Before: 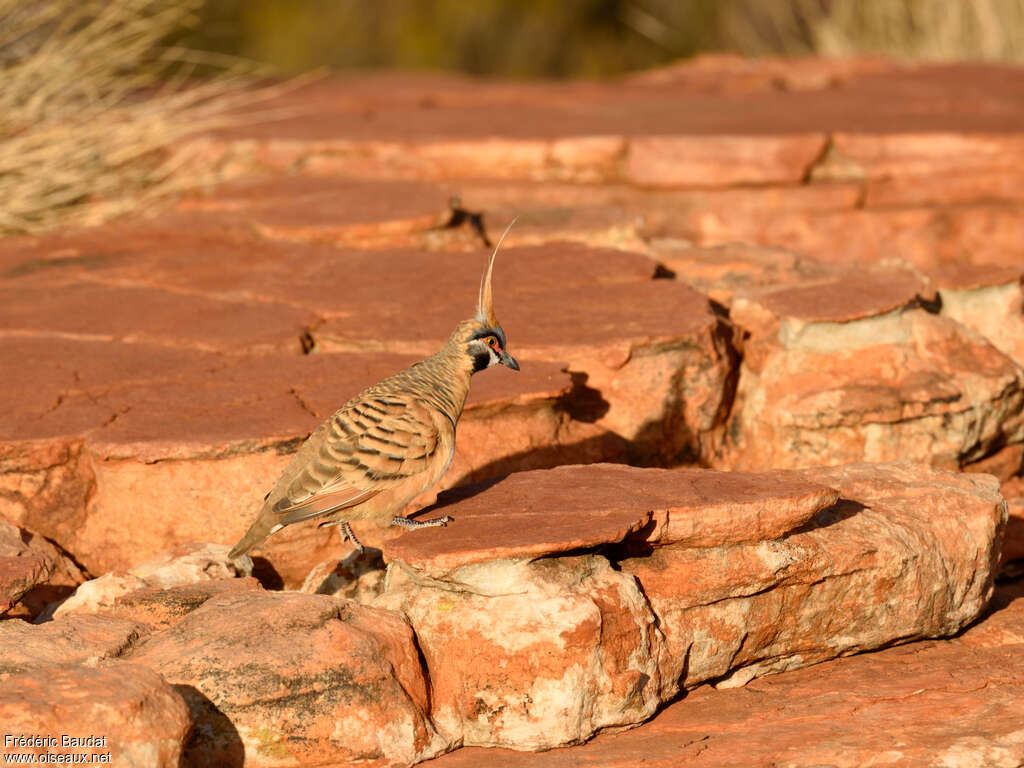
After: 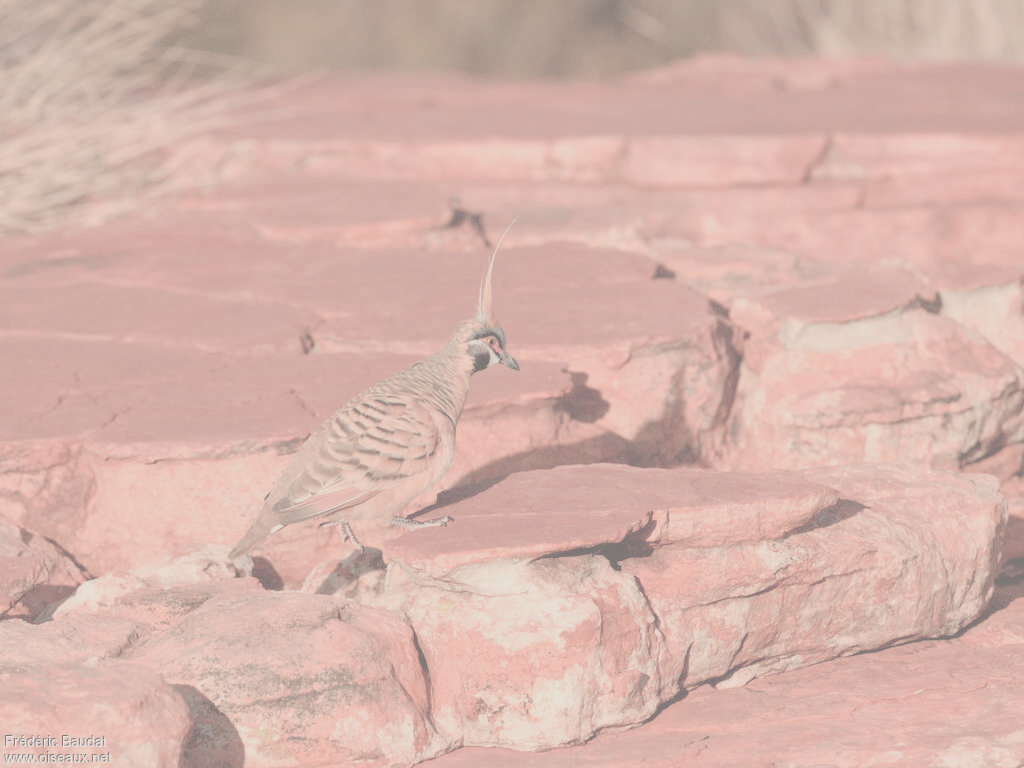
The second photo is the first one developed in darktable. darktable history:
tone curve: curves: ch0 [(0, 0) (0.045, 0.074) (0.883, 0.858) (1, 1)]; ch1 [(0, 0) (0.149, 0.074) (0.379, 0.327) (0.427, 0.401) (0.489, 0.479) (0.505, 0.515) (0.537, 0.573) (0.563, 0.599) (1, 1)]; ch2 [(0, 0) (0.307, 0.298) (0.388, 0.375) (0.443, 0.456) (0.485, 0.492) (1, 1)], color space Lab, independent channels, preserve colors none
contrast brightness saturation: contrast -0.32, brightness 0.75, saturation -0.78
